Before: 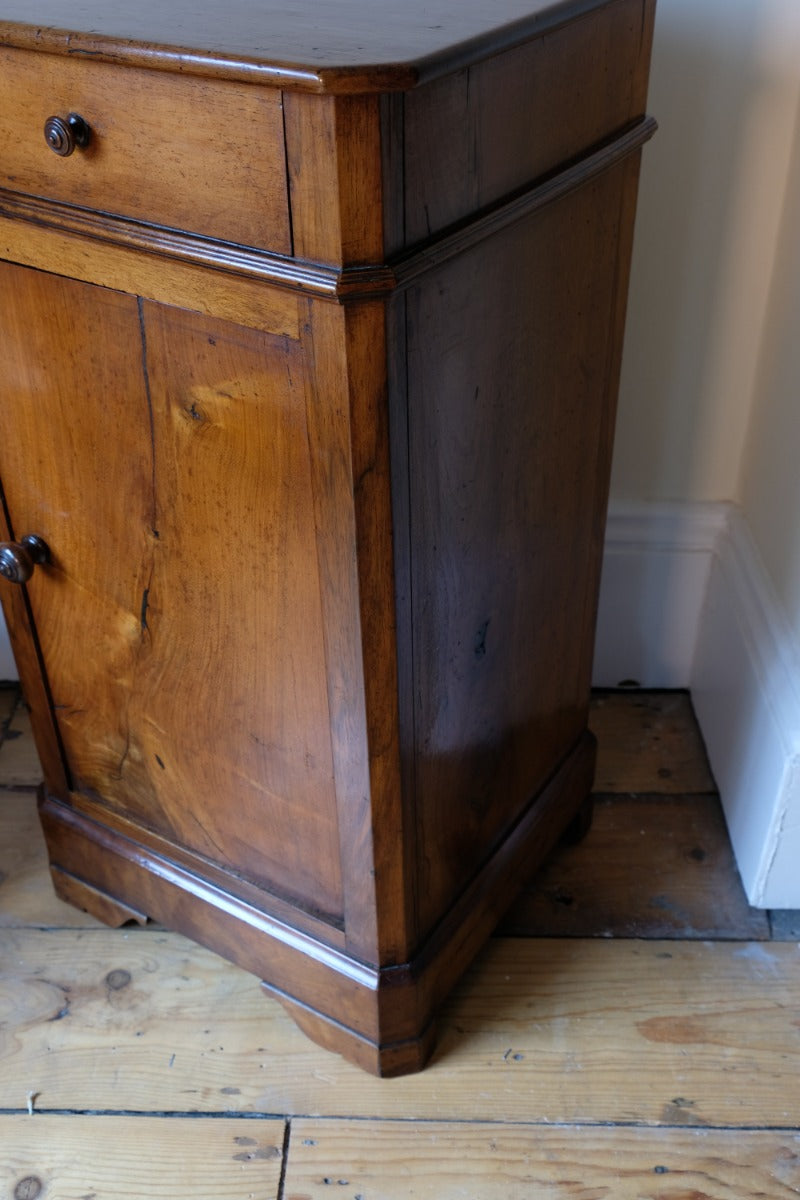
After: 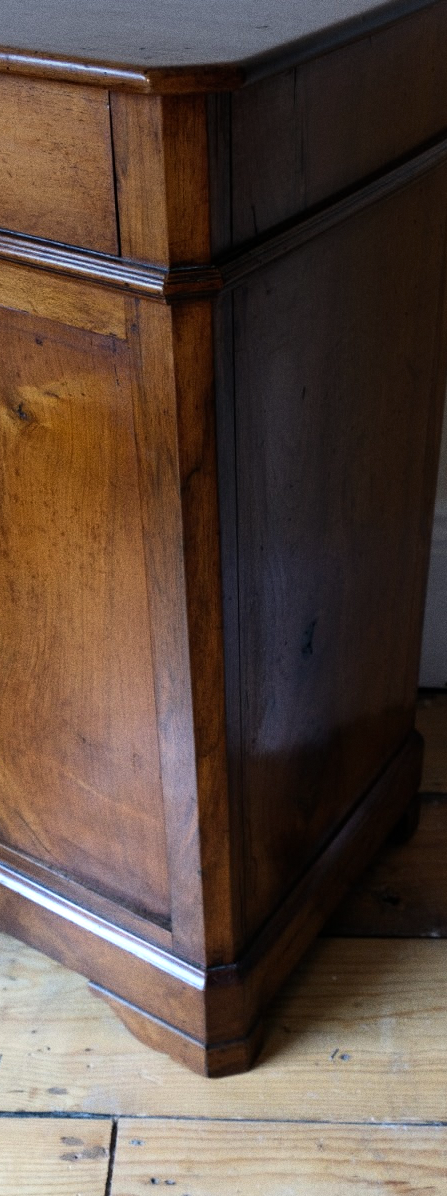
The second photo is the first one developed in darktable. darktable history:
graduated density: on, module defaults
tone equalizer: -8 EV -0.417 EV, -7 EV -0.389 EV, -6 EV -0.333 EV, -5 EV -0.222 EV, -3 EV 0.222 EV, -2 EV 0.333 EV, -1 EV 0.389 EV, +0 EV 0.417 EV, edges refinement/feathering 500, mask exposure compensation -1.57 EV, preserve details no
crop: left 21.674%, right 22.086%
grain: on, module defaults
